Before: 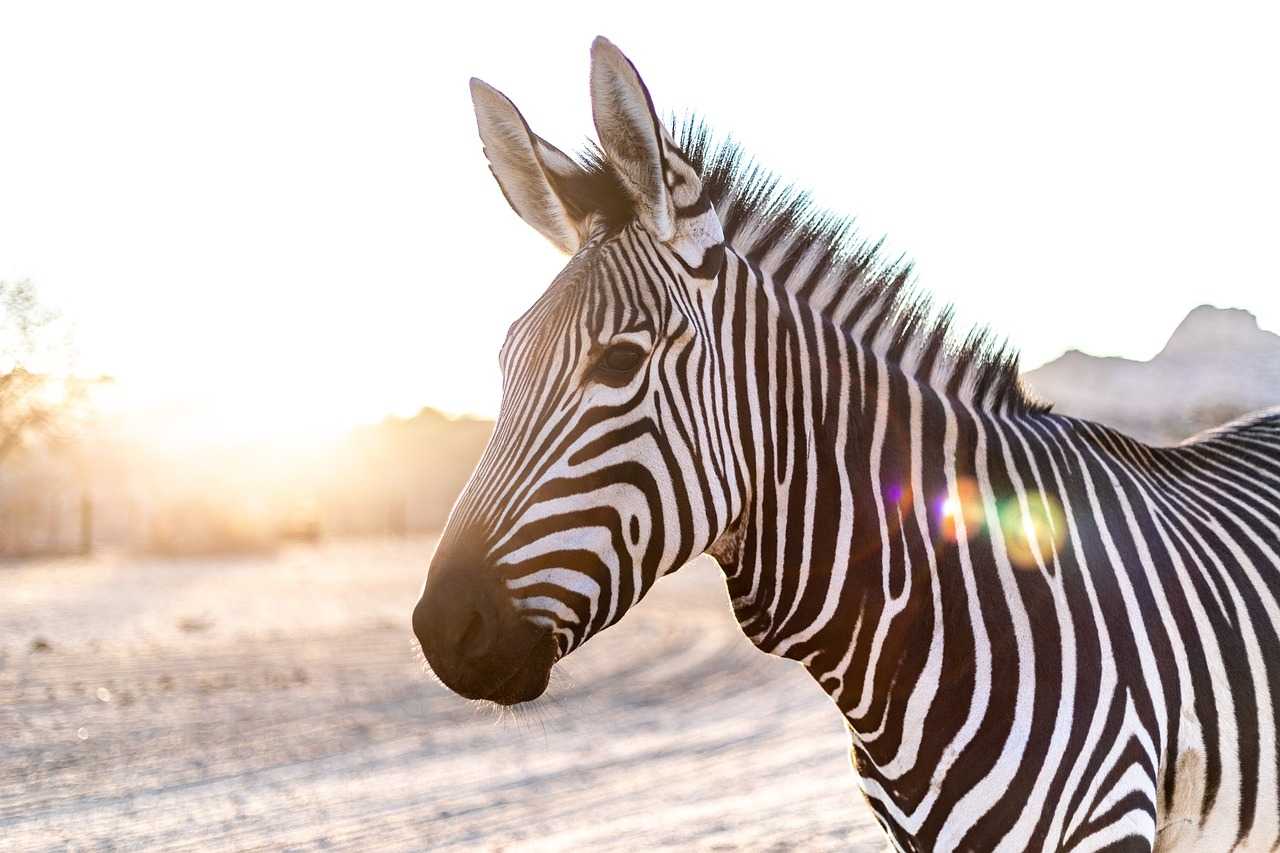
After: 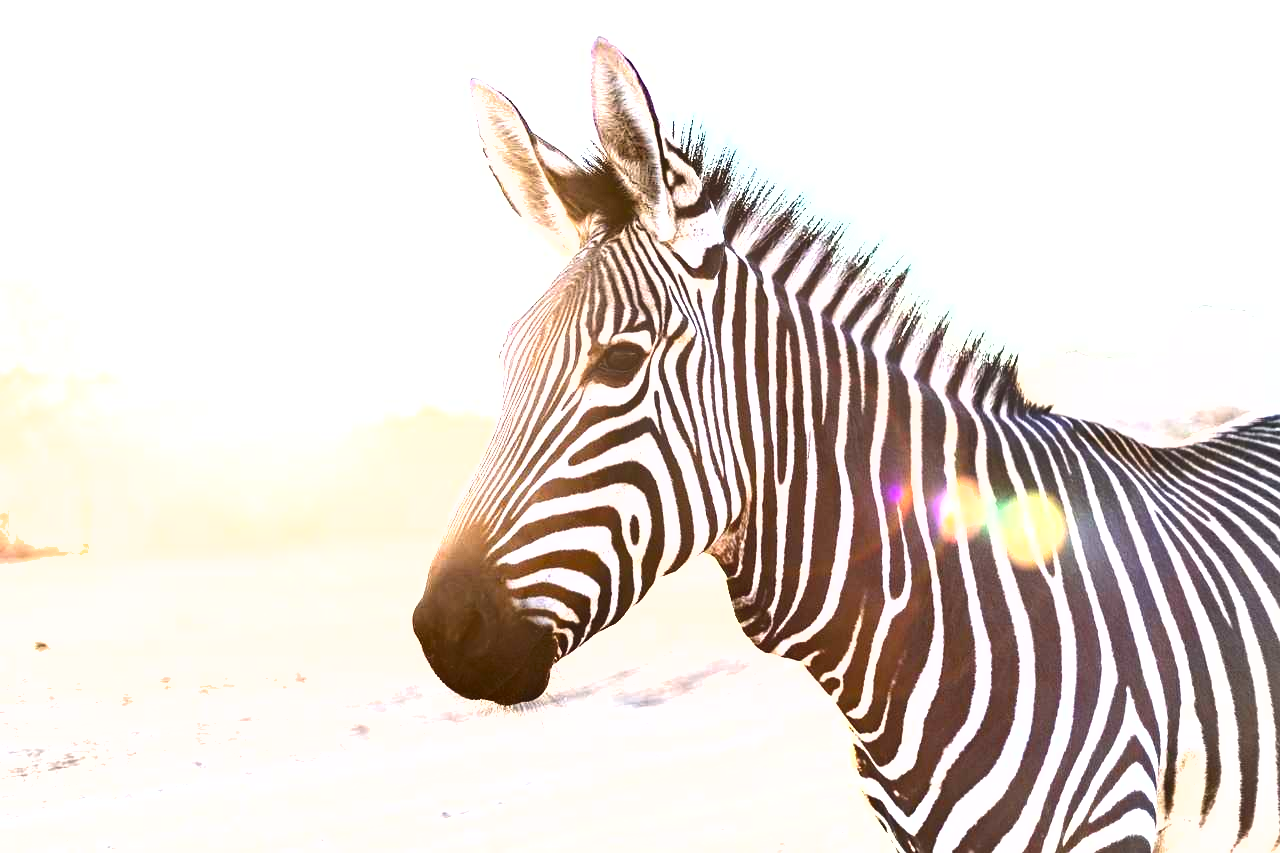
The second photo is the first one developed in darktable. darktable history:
exposure: black level correction 0, exposure 1.75 EV, compensate exposure bias true, compensate highlight preservation false
shadows and highlights: low approximation 0.01, soften with gaussian
contrast brightness saturation: contrast -0.15, brightness 0.05, saturation -0.12
levels: levels [0, 0.498, 0.996]
